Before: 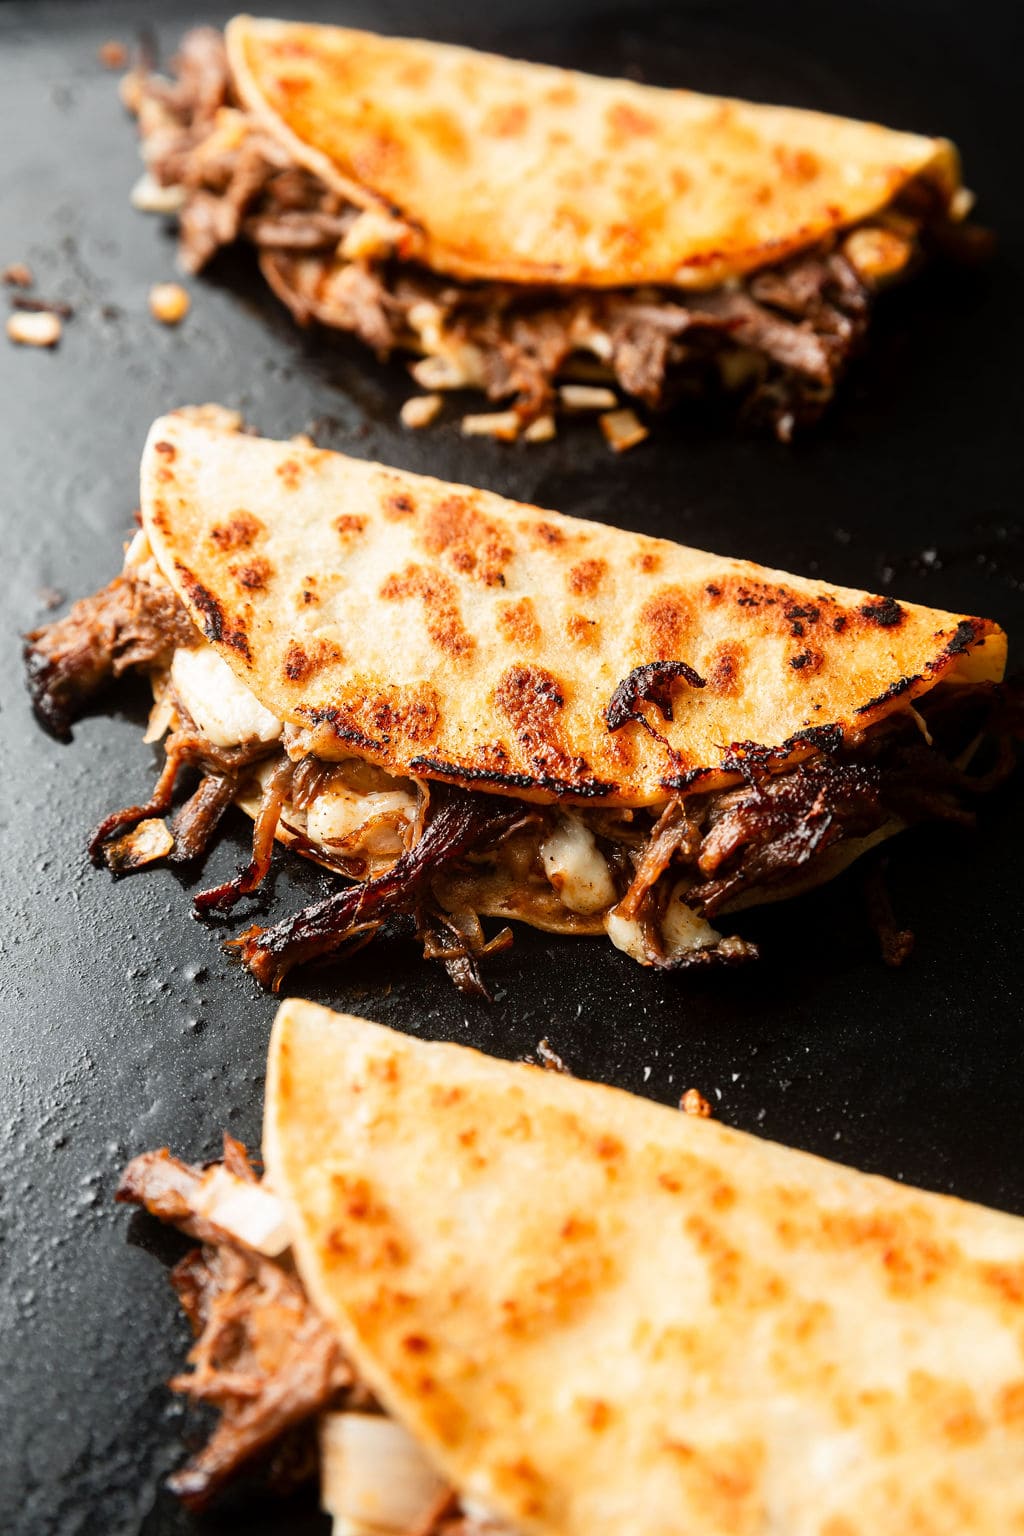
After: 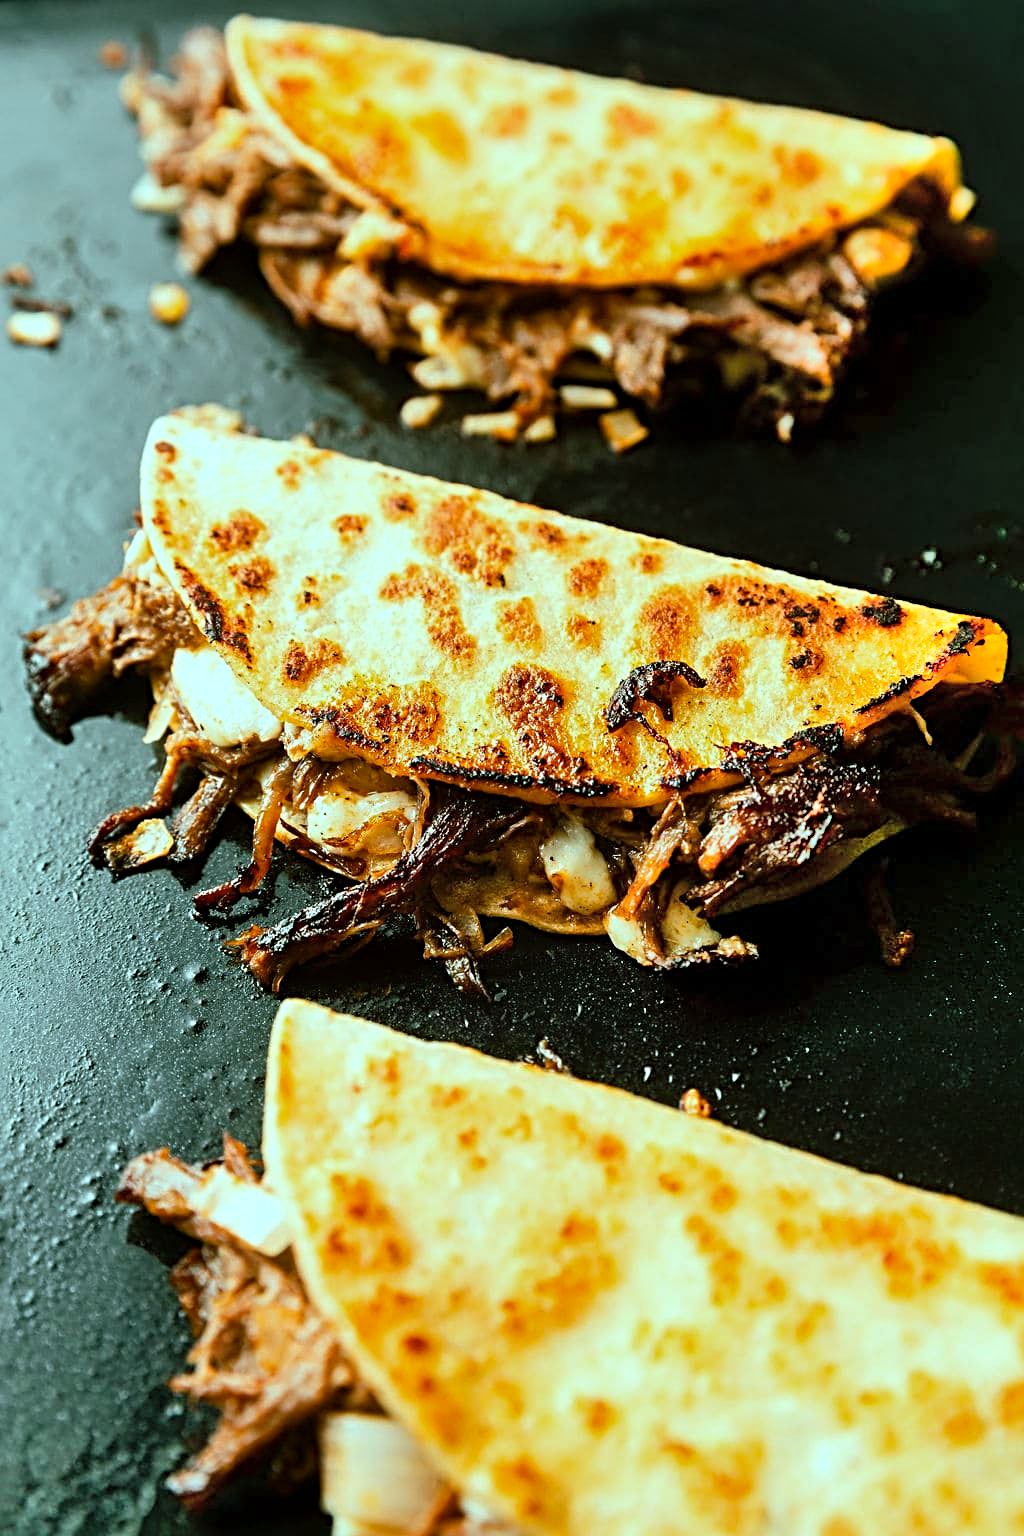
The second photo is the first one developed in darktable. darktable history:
shadows and highlights: shadows 75, highlights -25, soften with gaussian
sharpen: radius 4
color balance rgb: shadows lift › chroma 11.71%, shadows lift › hue 133.46°, highlights gain › chroma 4%, highlights gain › hue 200.2°, perceptual saturation grading › global saturation 18.05%
